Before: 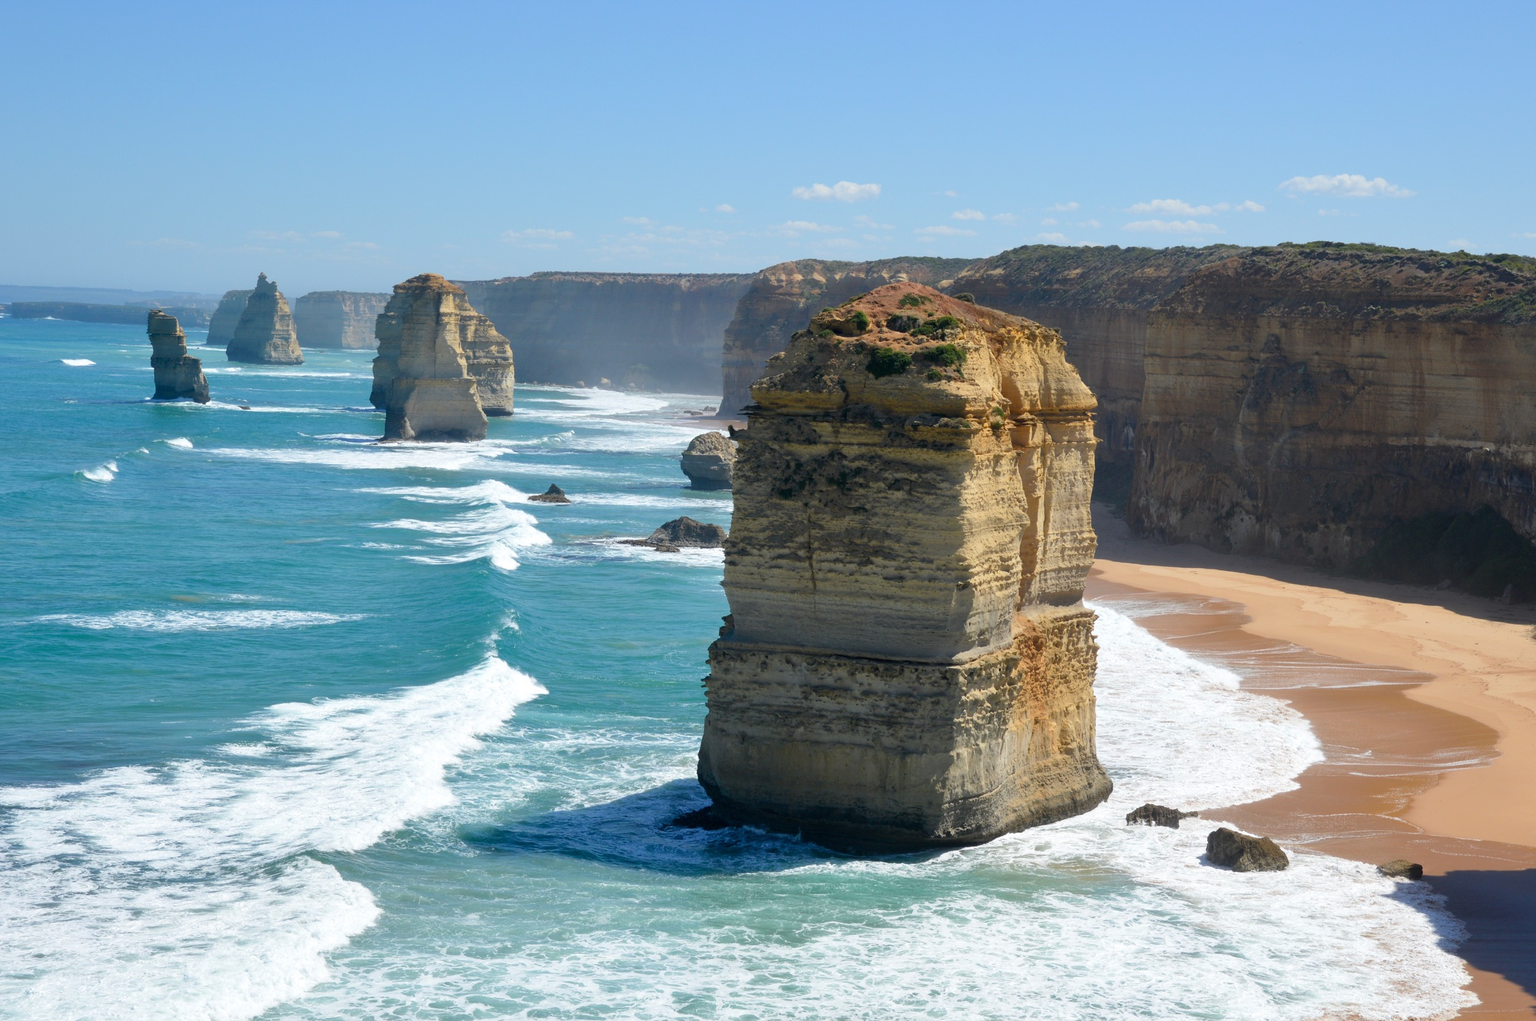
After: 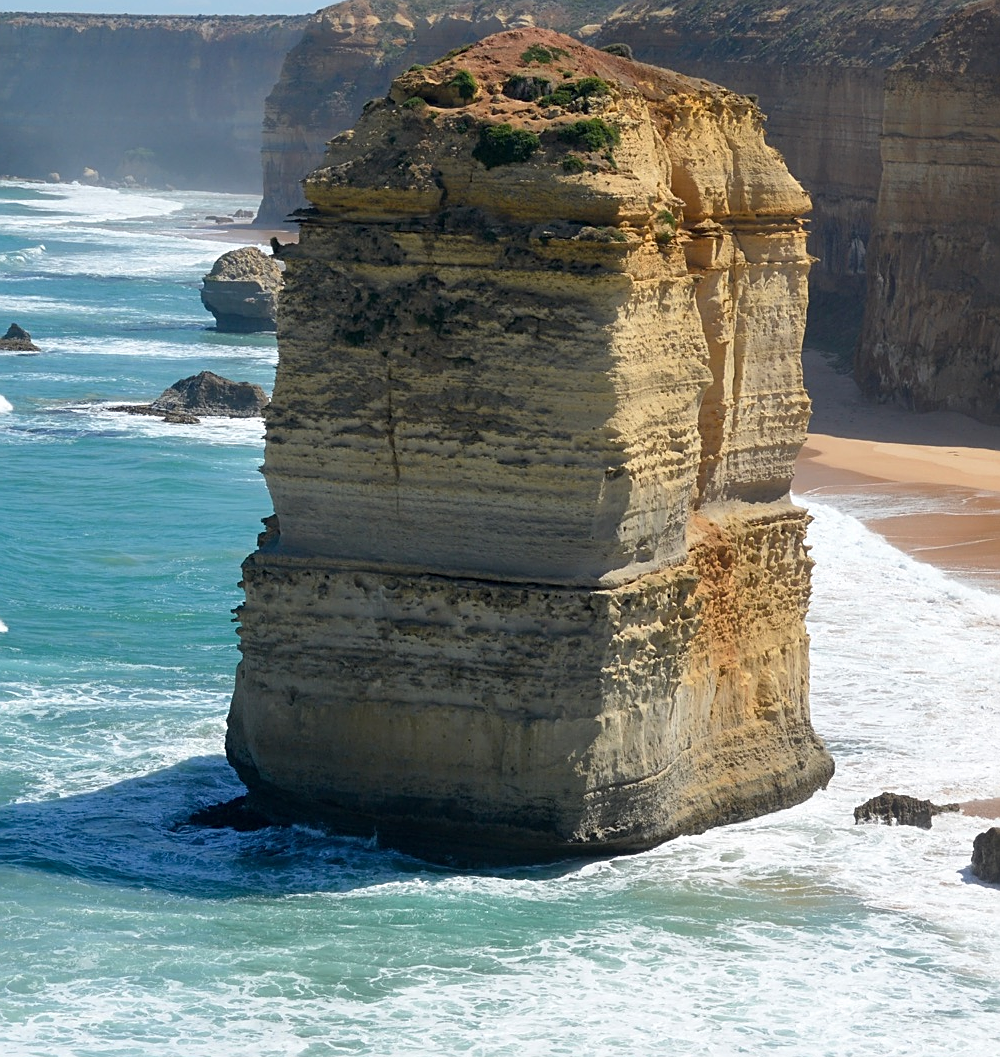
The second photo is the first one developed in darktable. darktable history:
crop: left 35.418%, top 25.836%, right 20.166%, bottom 3.423%
sharpen: on, module defaults
